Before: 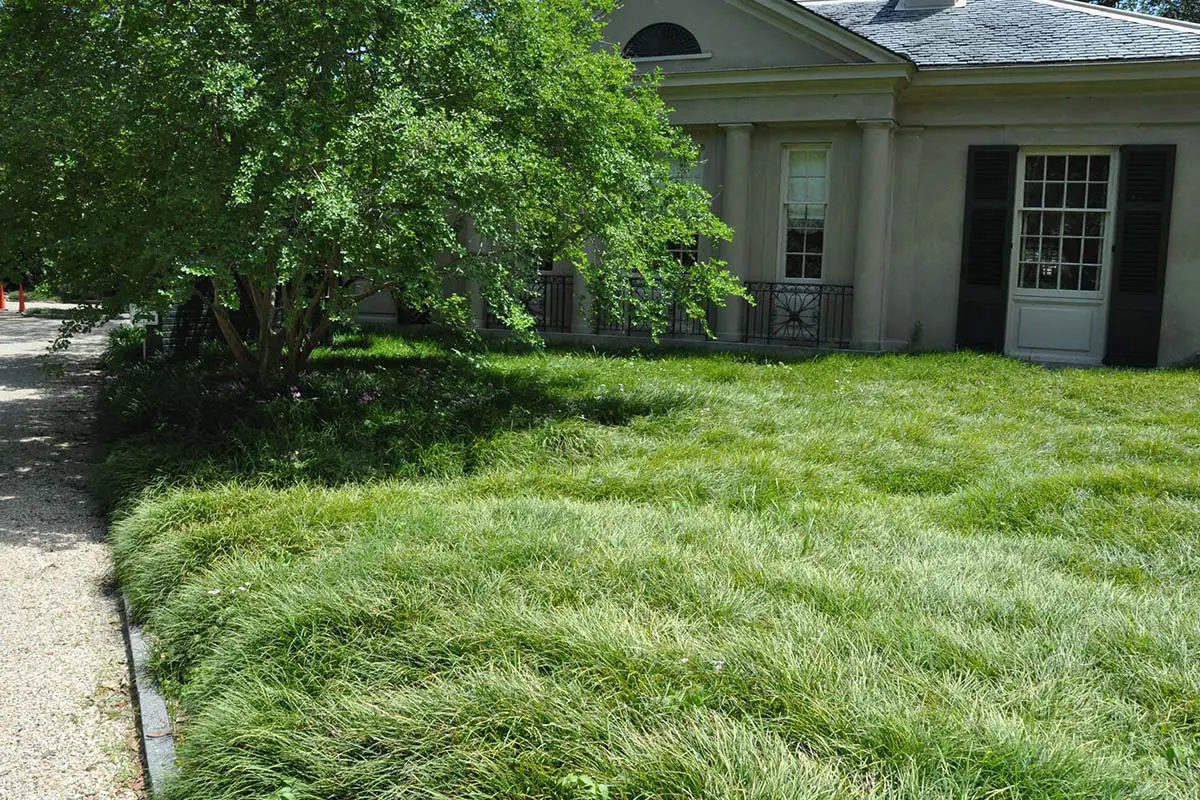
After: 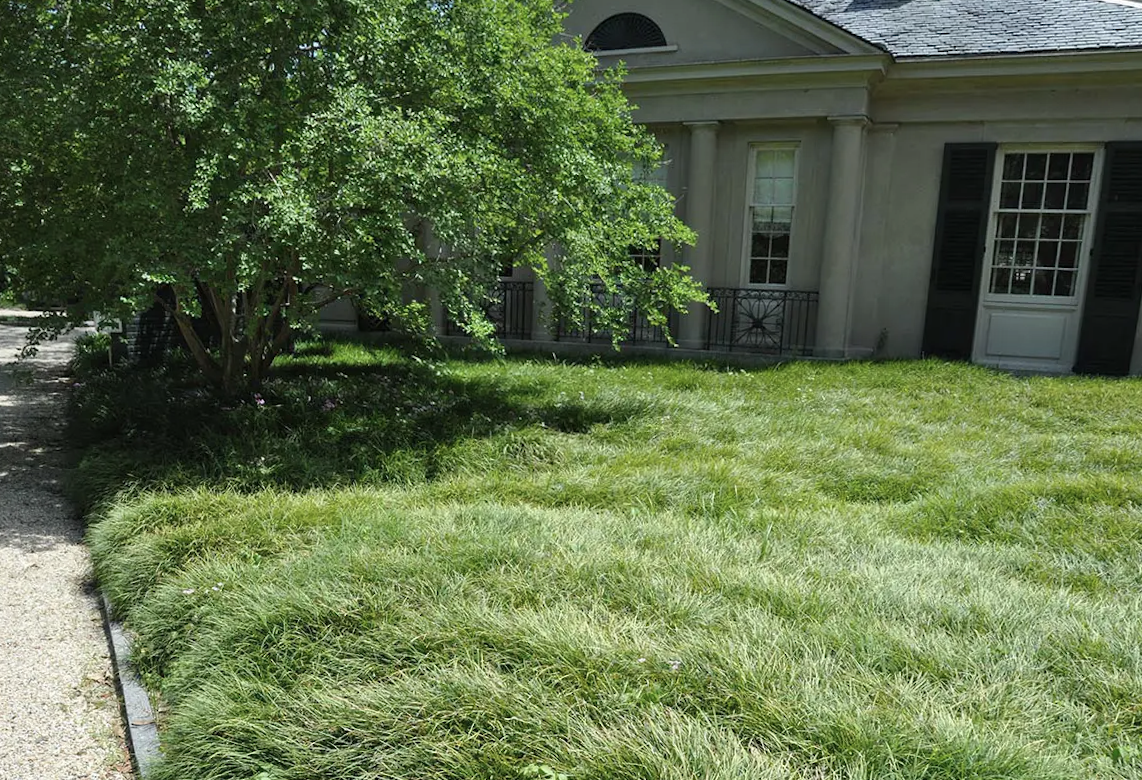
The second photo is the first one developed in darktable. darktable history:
rotate and perspective: rotation 0.074°, lens shift (vertical) 0.096, lens shift (horizontal) -0.041, crop left 0.043, crop right 0.952, crop top 0.024, crop bottom 0.979
color contrast: green-magenta contrast 0.84, blue-yellow contrast 0.86
